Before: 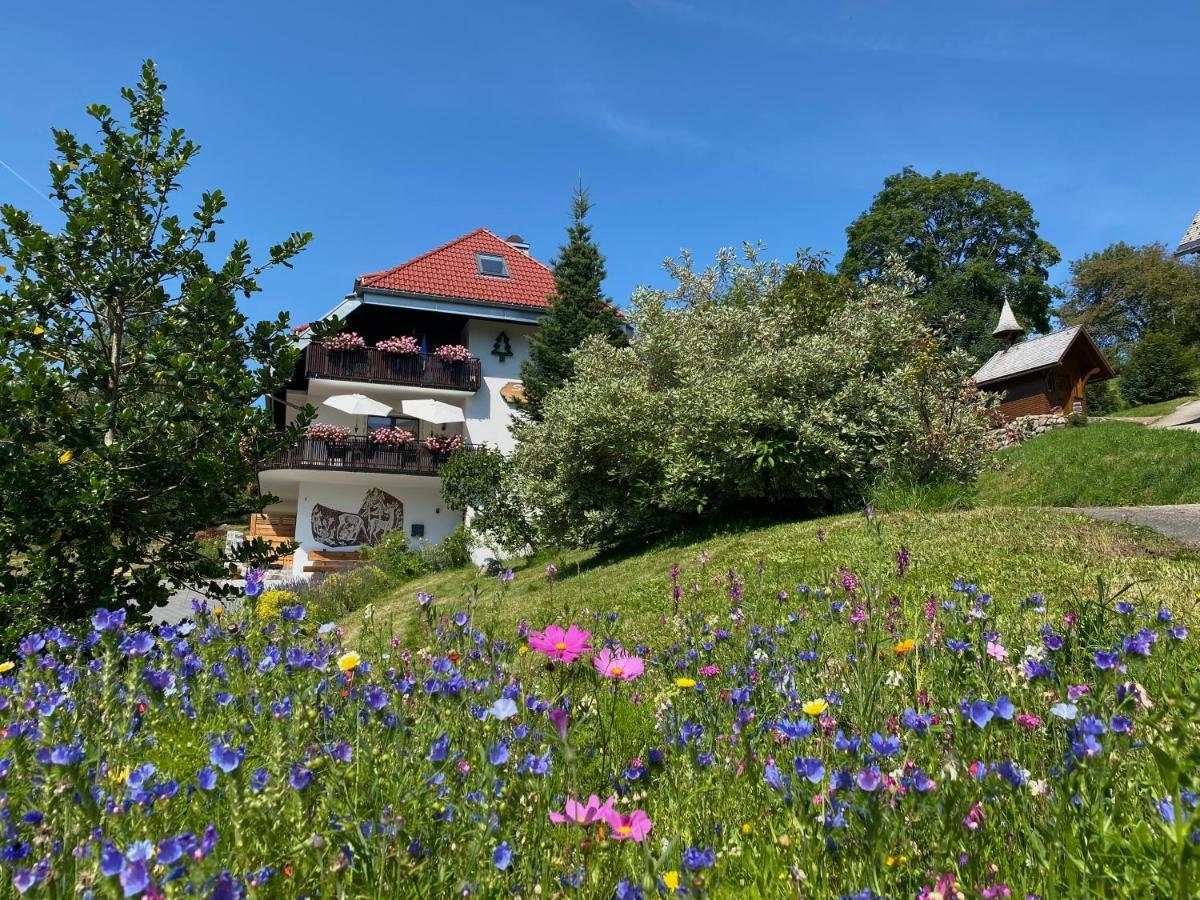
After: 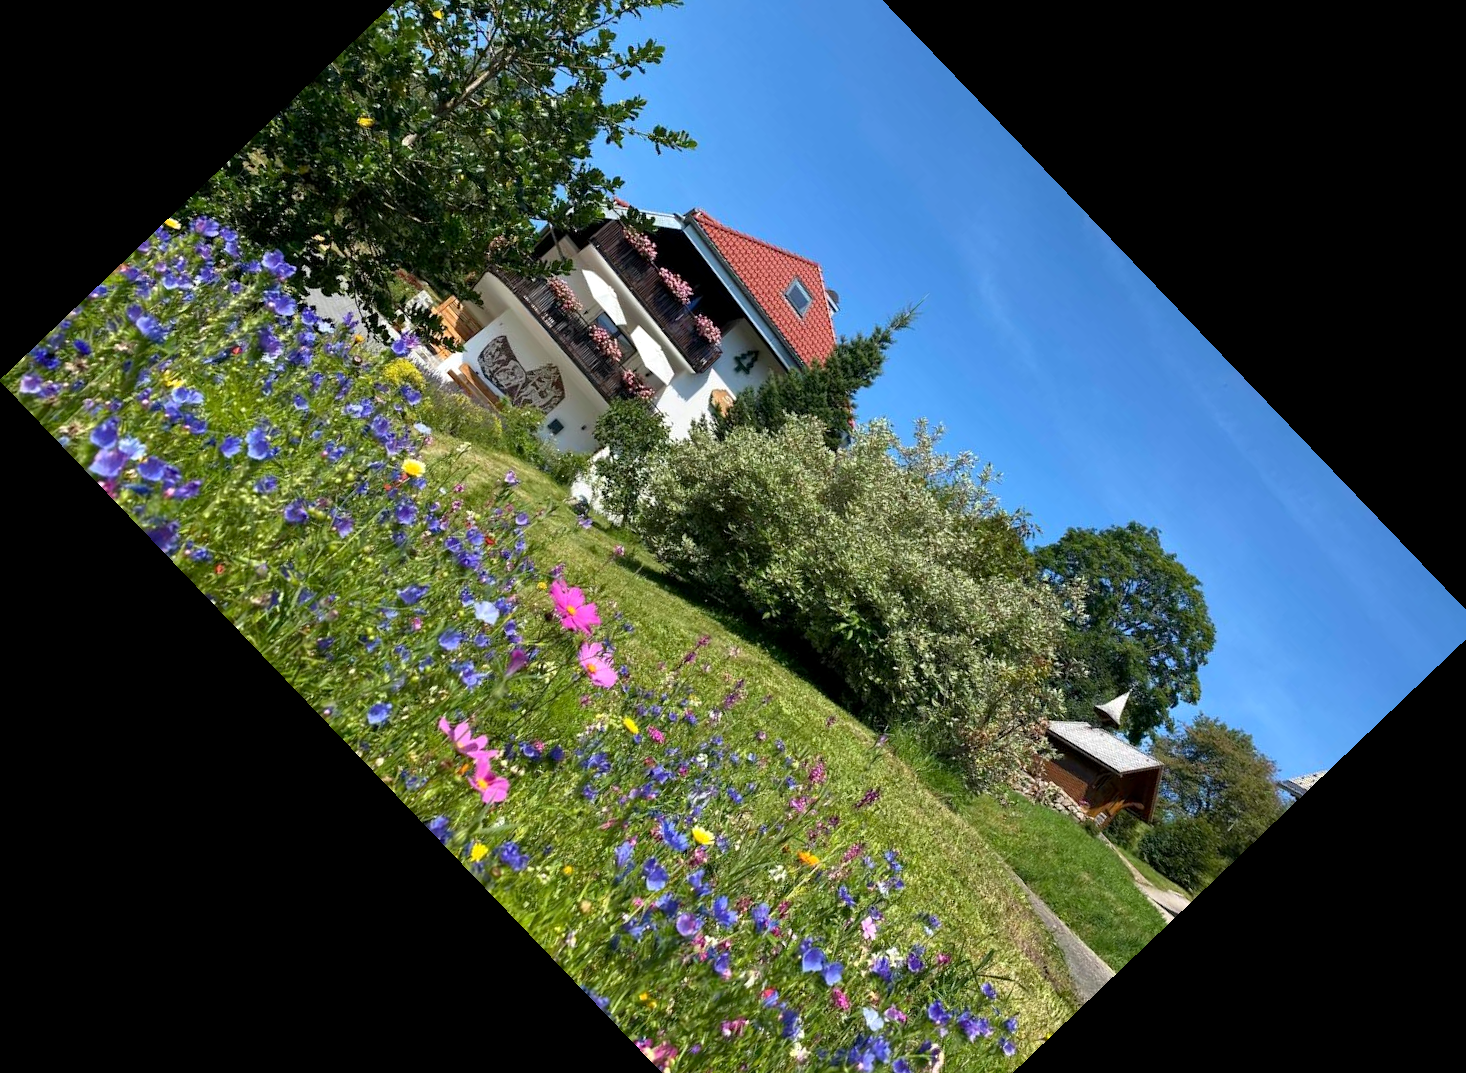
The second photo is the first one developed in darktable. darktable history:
exposure: black level correction 0.001, exposure 0.3 EV, compensate highlight preservation false
crop and rotate: angle -46.26°, top 16.234%, right 0.912%, bottom 11.704%
tone equalizer: on, module defaults
